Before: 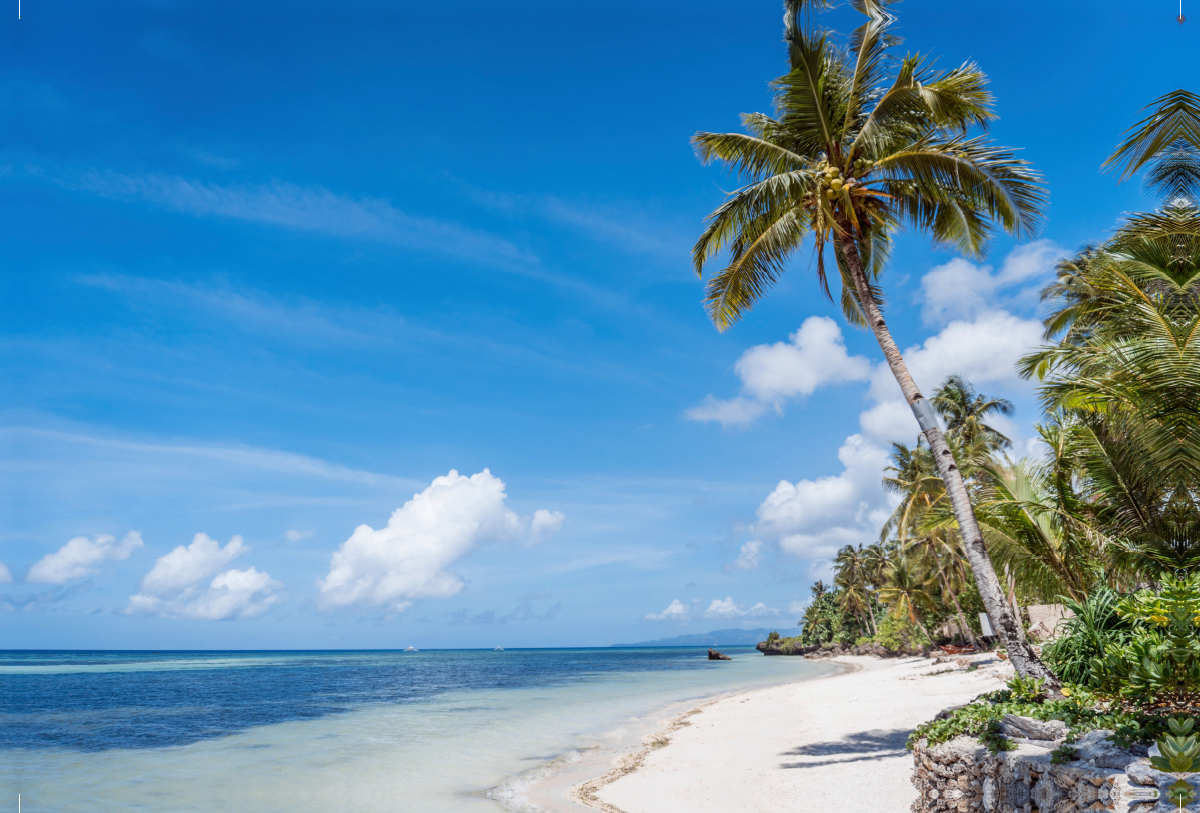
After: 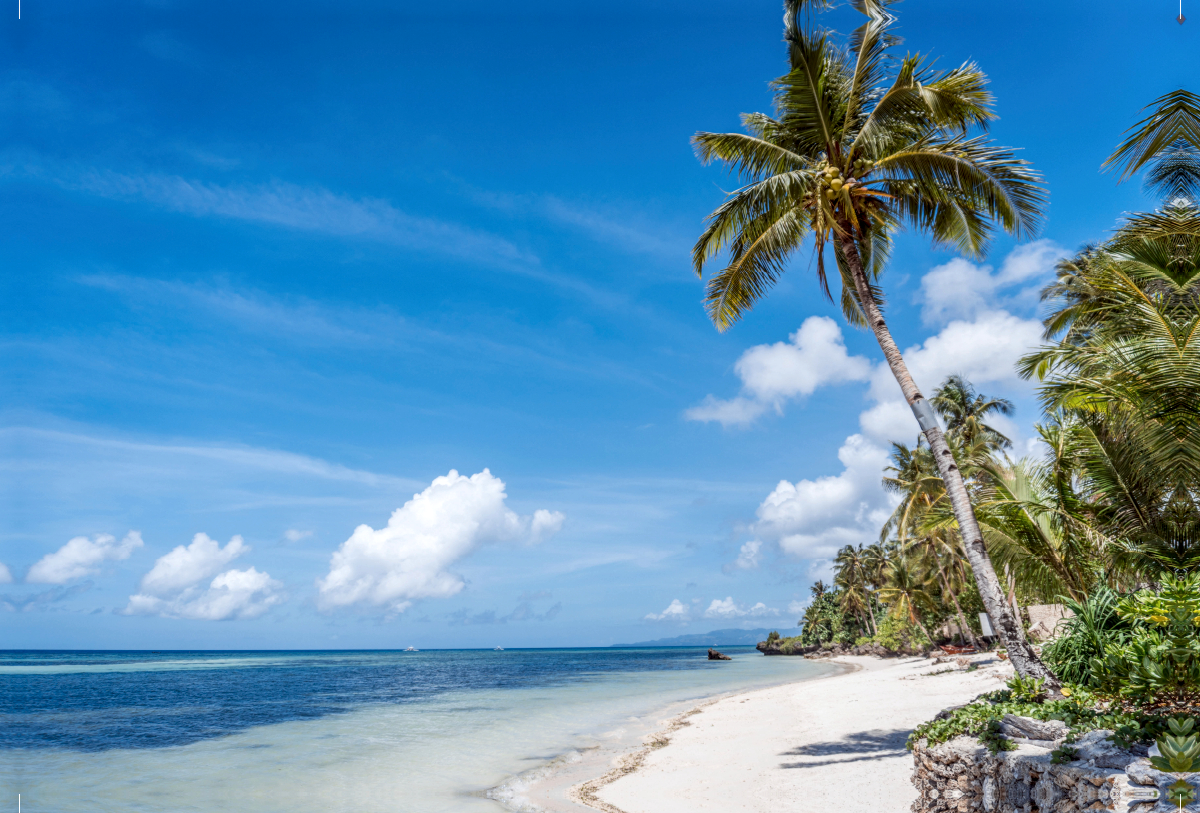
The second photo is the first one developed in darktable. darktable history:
local contrast: on, module defaults
color calibration: illuminant same as pipeline (D50), x 0.345, y 0.358, temperature 4990.2 K
